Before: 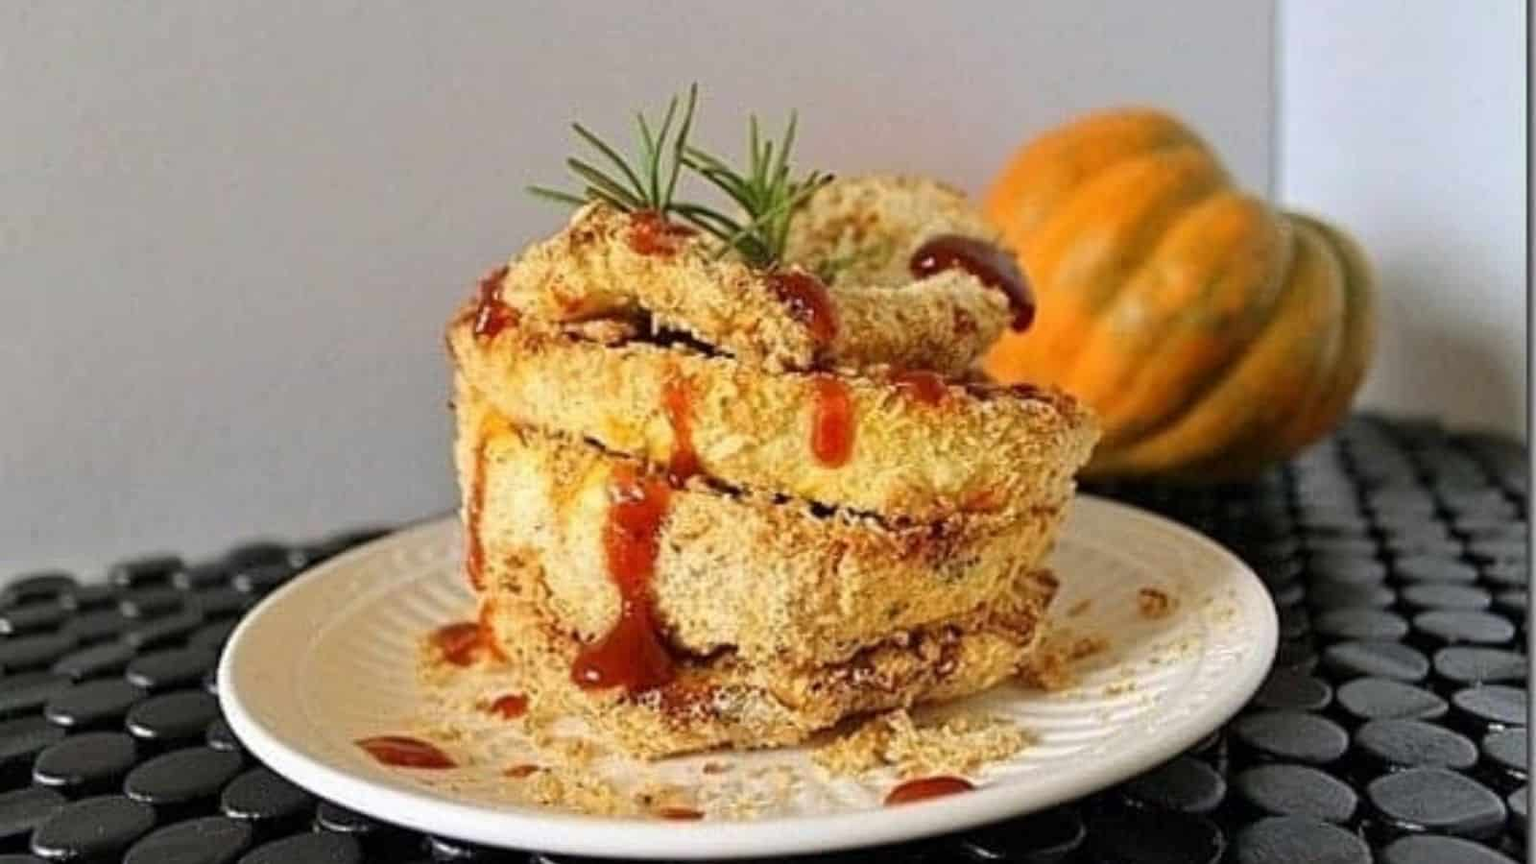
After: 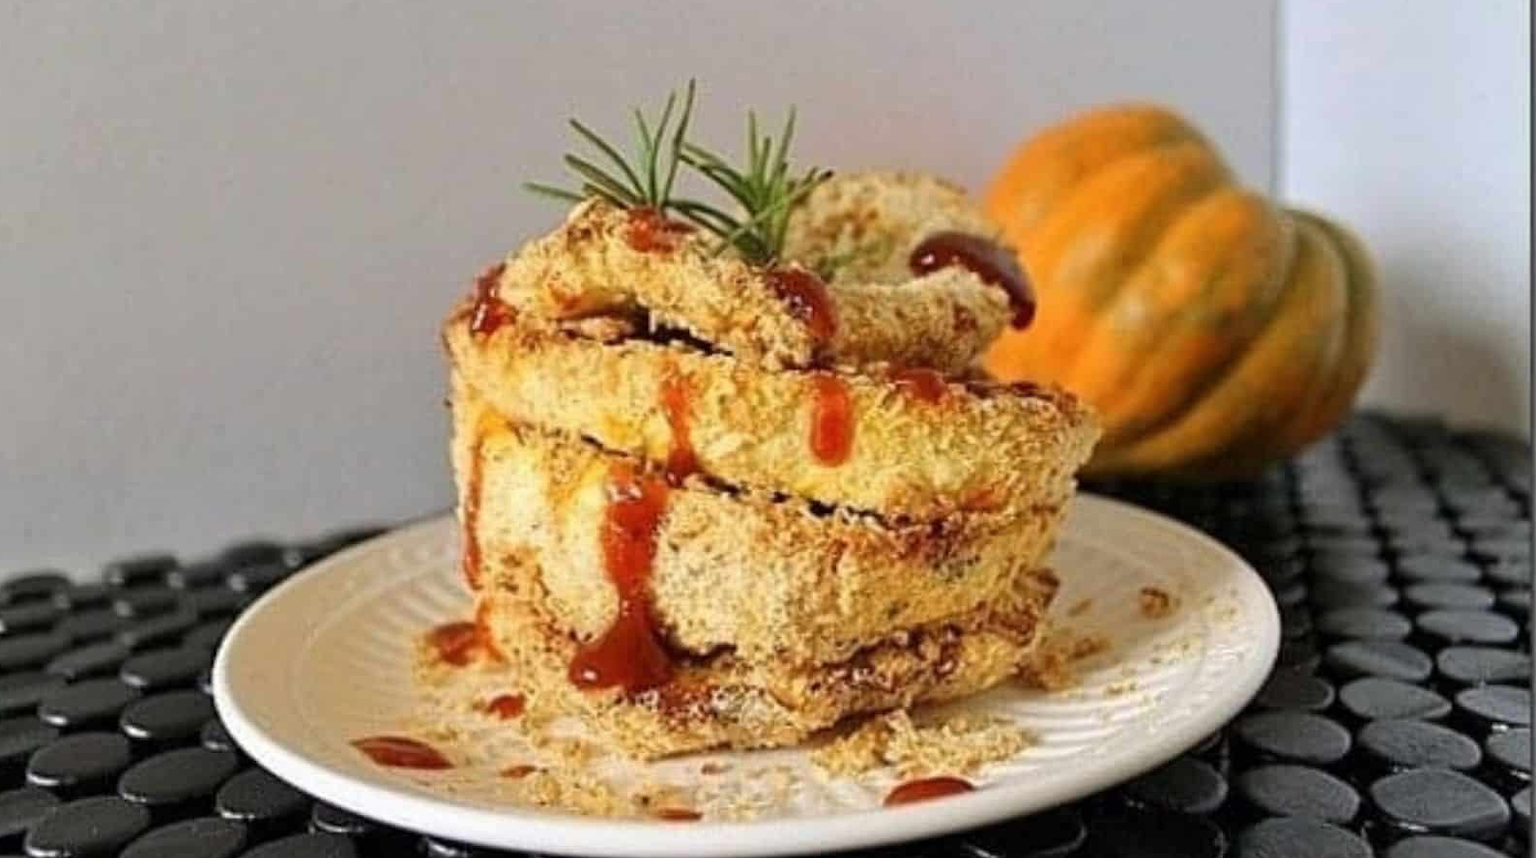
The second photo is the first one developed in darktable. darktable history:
color correction: highlights b* 0.003, saturation 0.978
crop: left 0.466%, top 0.576%, right 0.219%, bottom 0.677%
